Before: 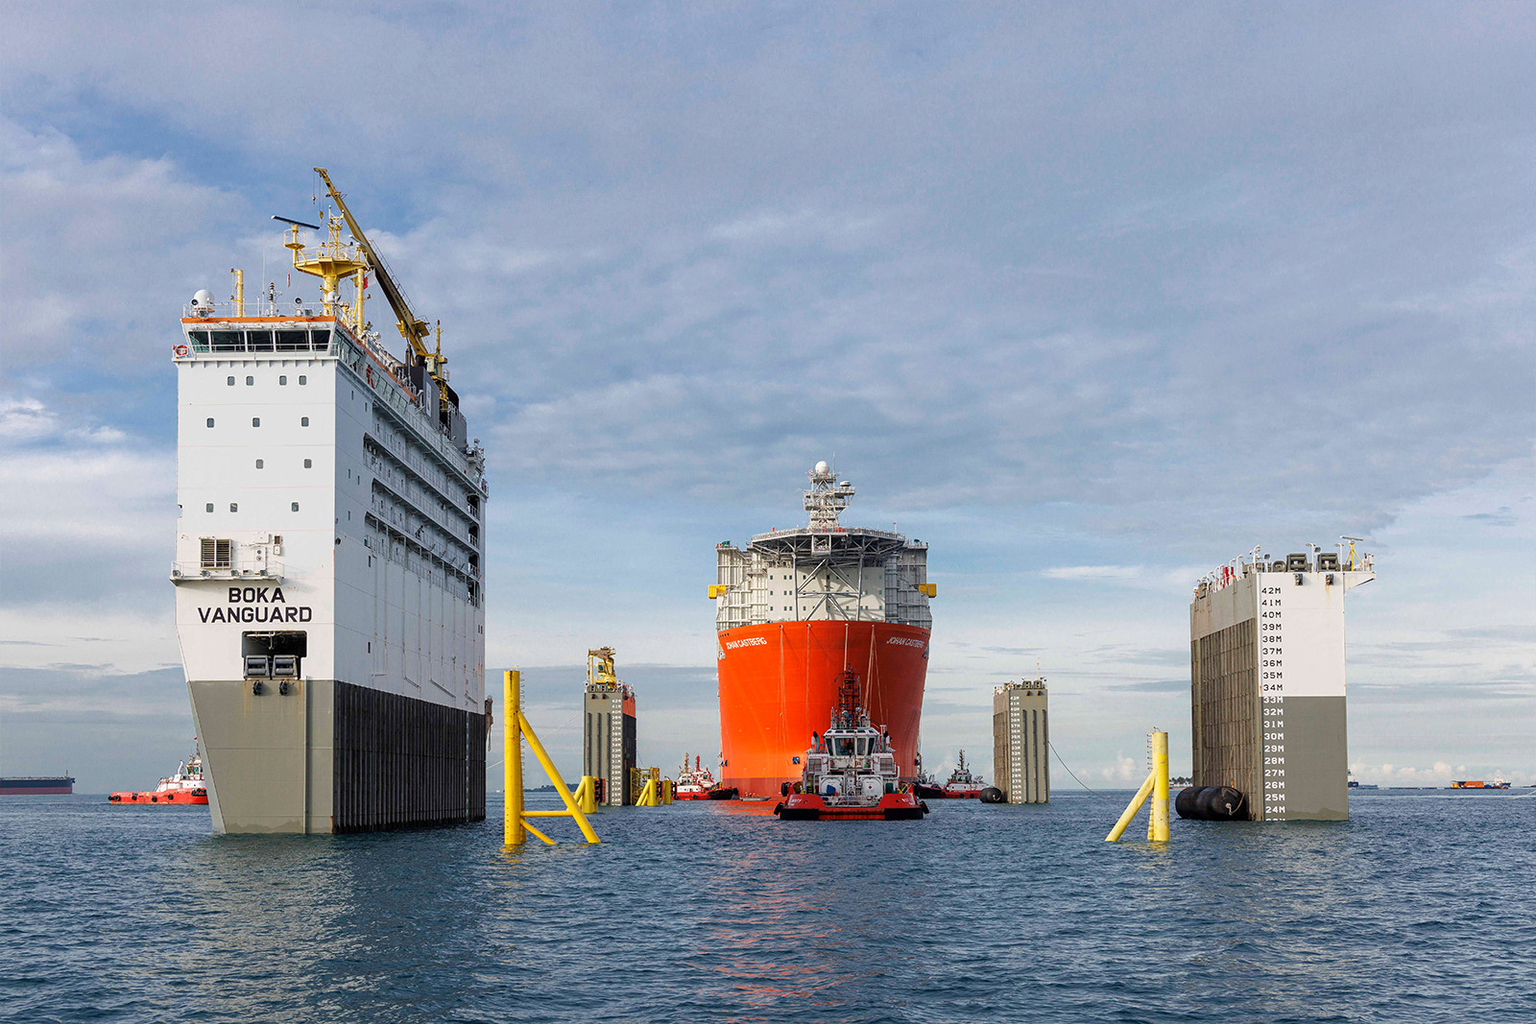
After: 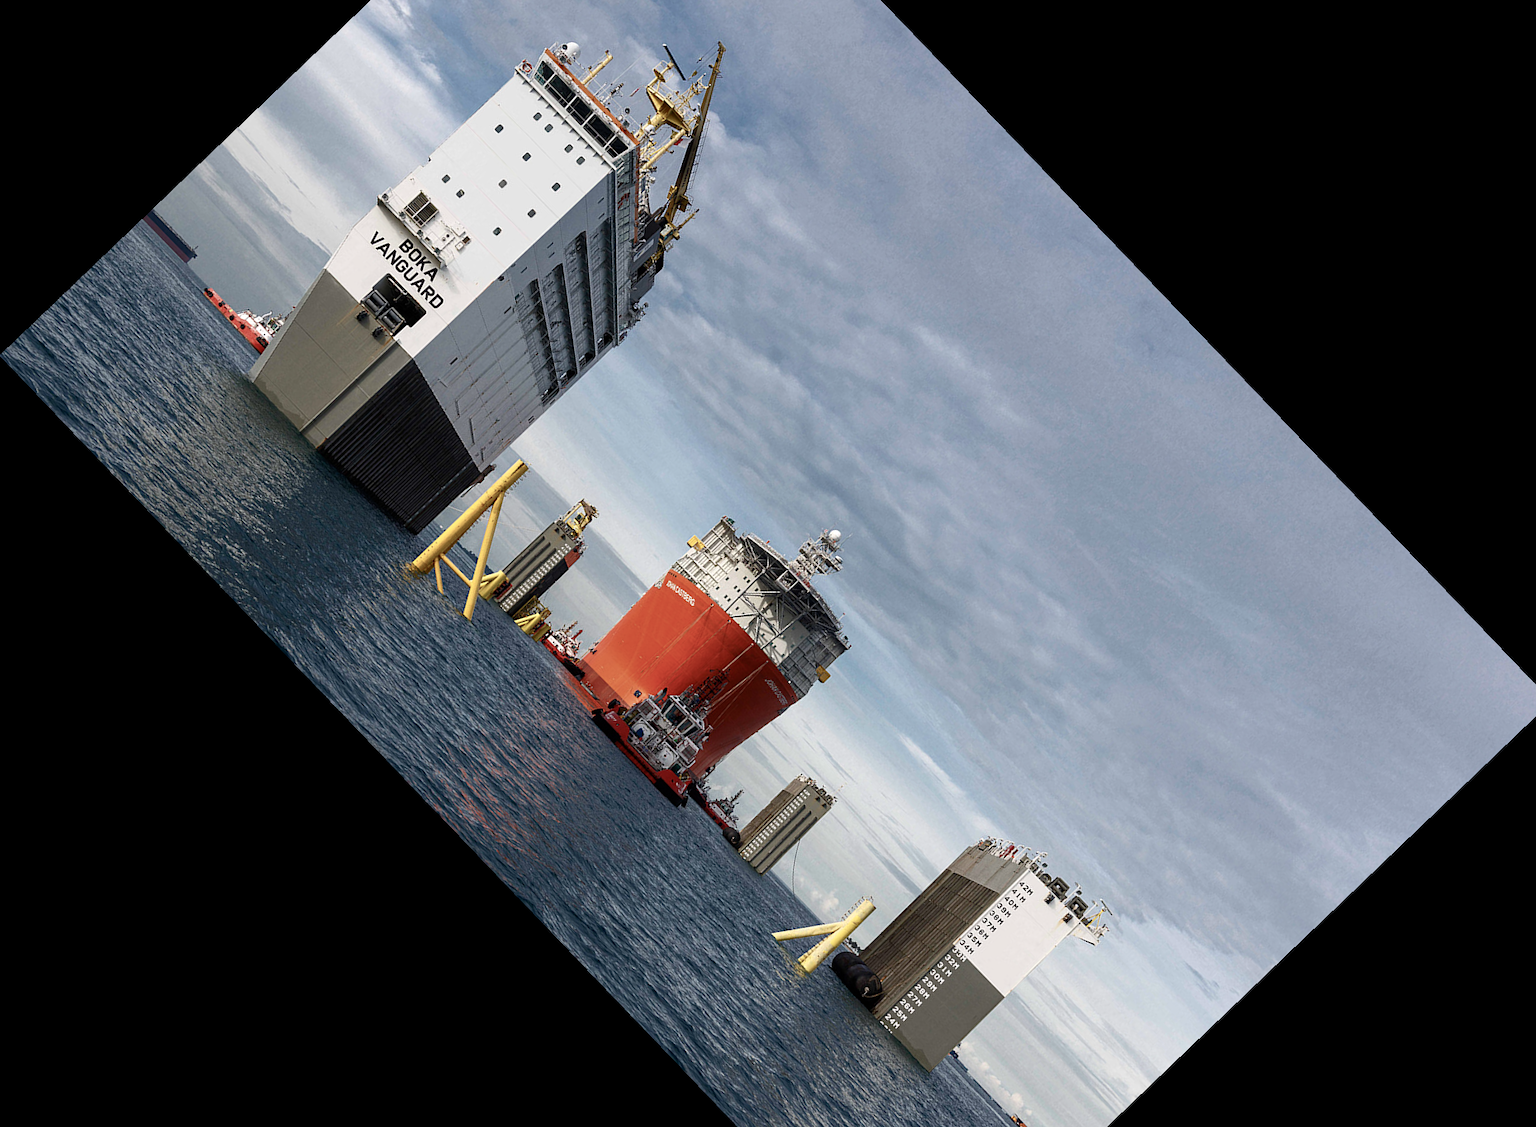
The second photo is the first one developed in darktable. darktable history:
crop and rotate: angle -46.26°, top 16.234%, right 0.912%, bottom 11.704%
color balance rgb: perceptual saturation grading › highlights -31.88%, perceptual saturation grading › mid-tones 5.8%, perceptual saturation grading › shadows 18.12%, perceptual brilliance grading › highlights 3.62%, perceptual brilliance grading › mid-tones -18.12%, perceptual brilliance grading › shadows -41.3%
